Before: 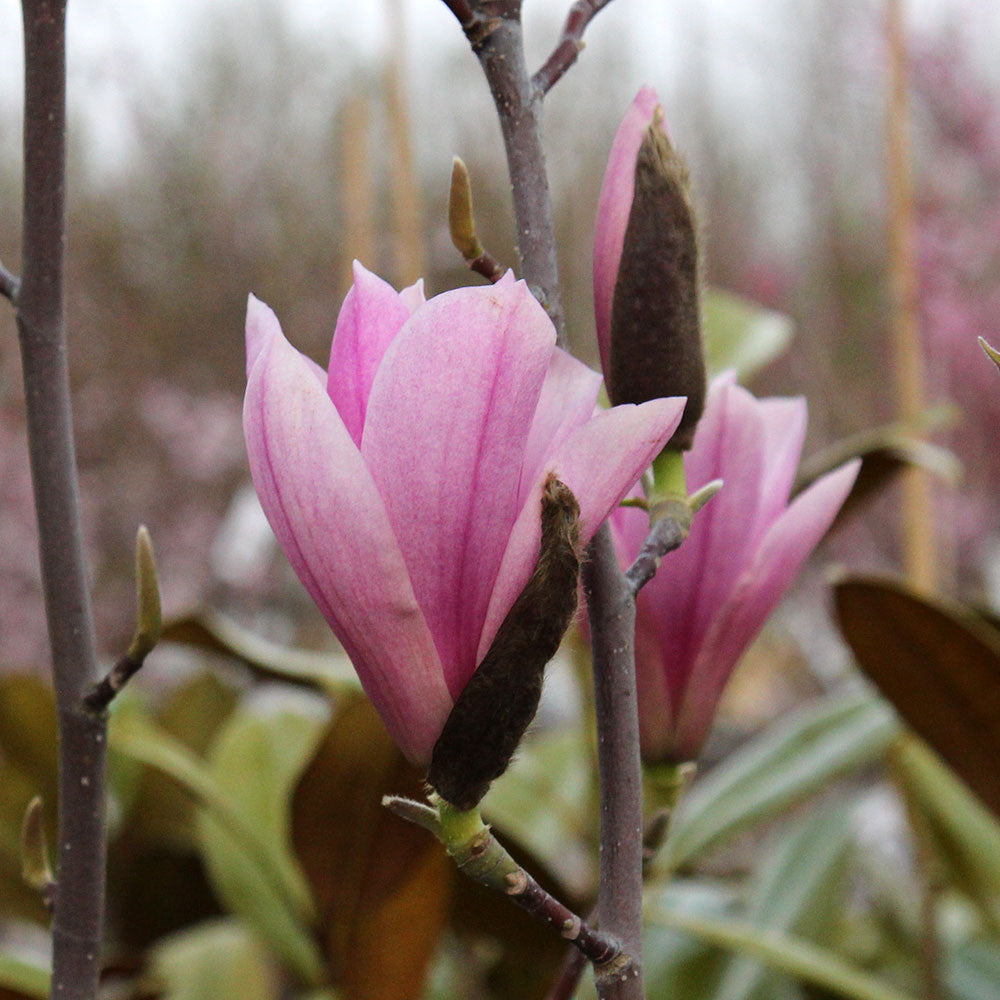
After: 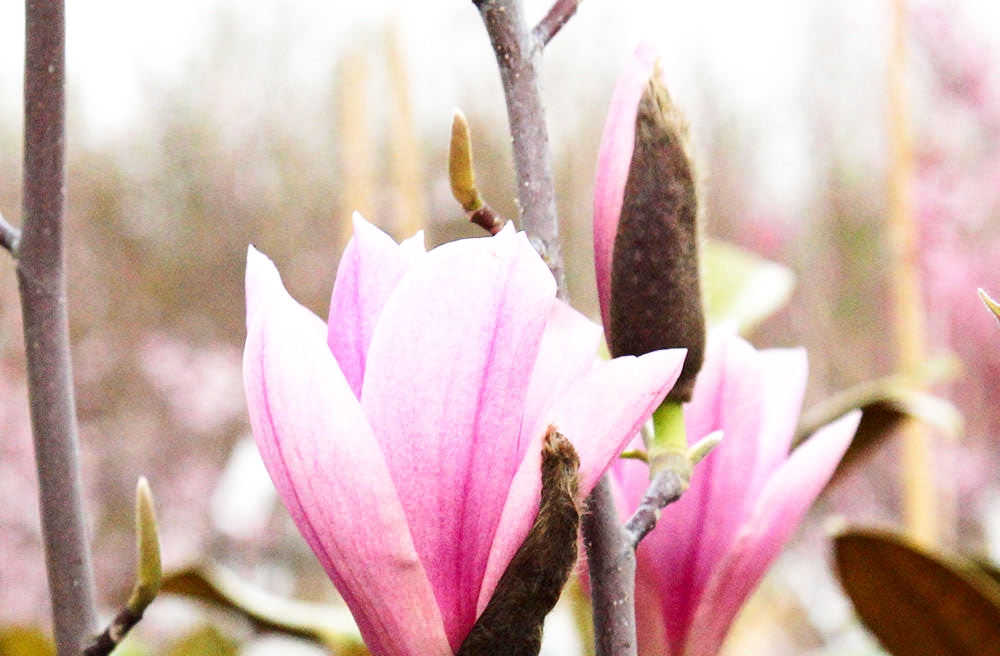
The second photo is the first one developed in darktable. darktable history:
exposure: exposure 0.661 EV, compensate highlight preservation false
crop and rotate: top 4.848%, bottom 29.503%
base curve: curves: ch0 [(0, 0) (0.005, 0.002) (0.15, 0.3) (0.4, 0.7) (0.75, 0.95) (1, 1)], preserve colors none
